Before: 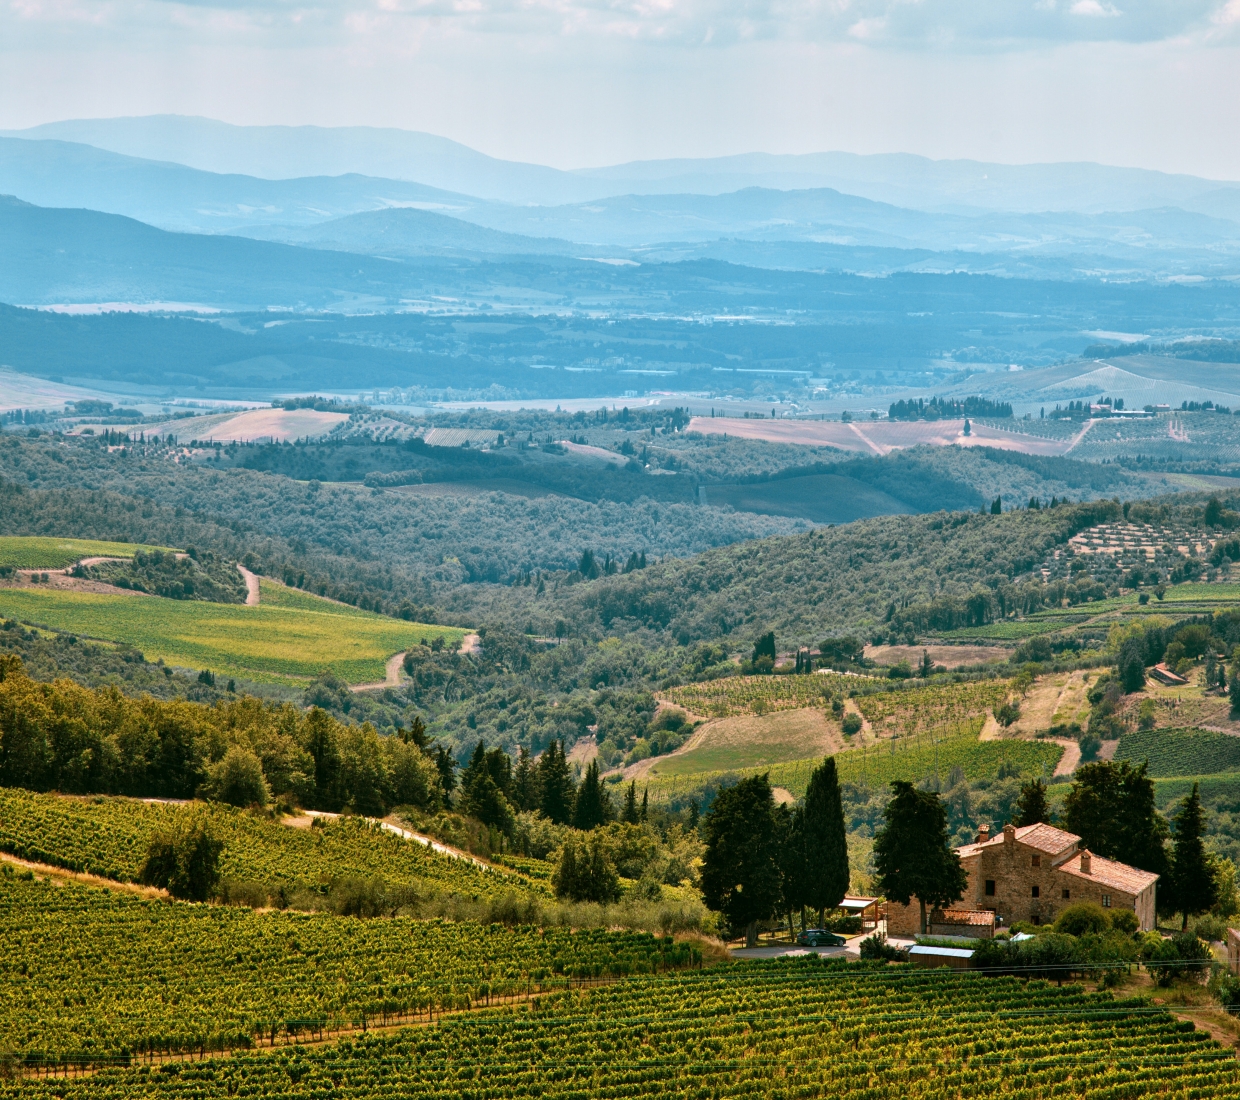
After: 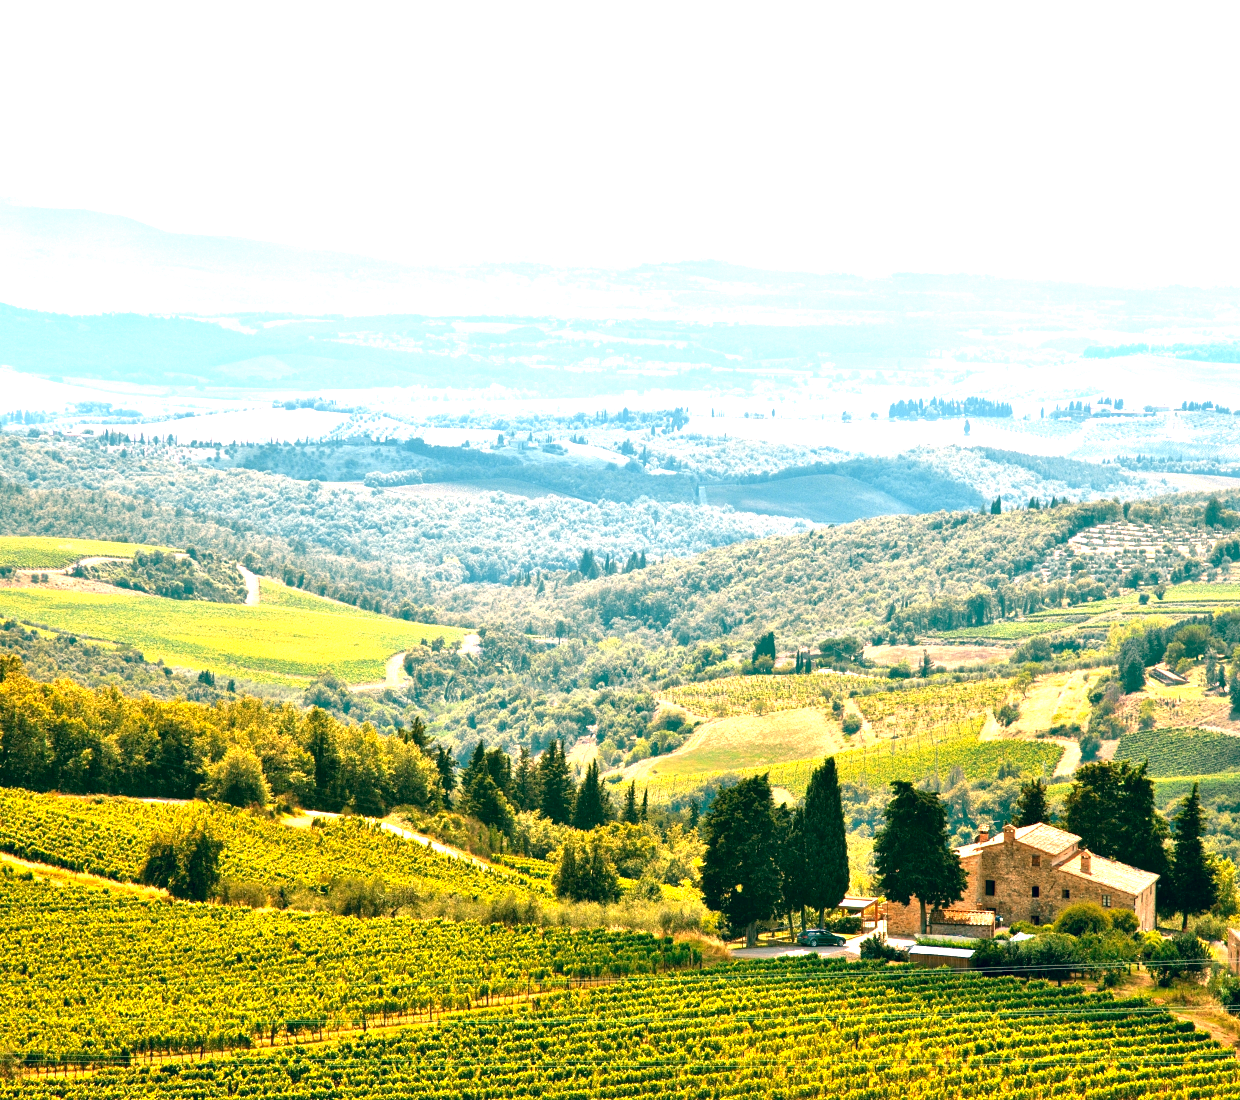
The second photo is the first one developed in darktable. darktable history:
color correction: highlights a* 10.32, highlights b* 14.66, shadows a* -9.59, shadows b* -15.02
exposure: black level correction 0.001, exposure 1.84 EV, compensate highlight preservation false
